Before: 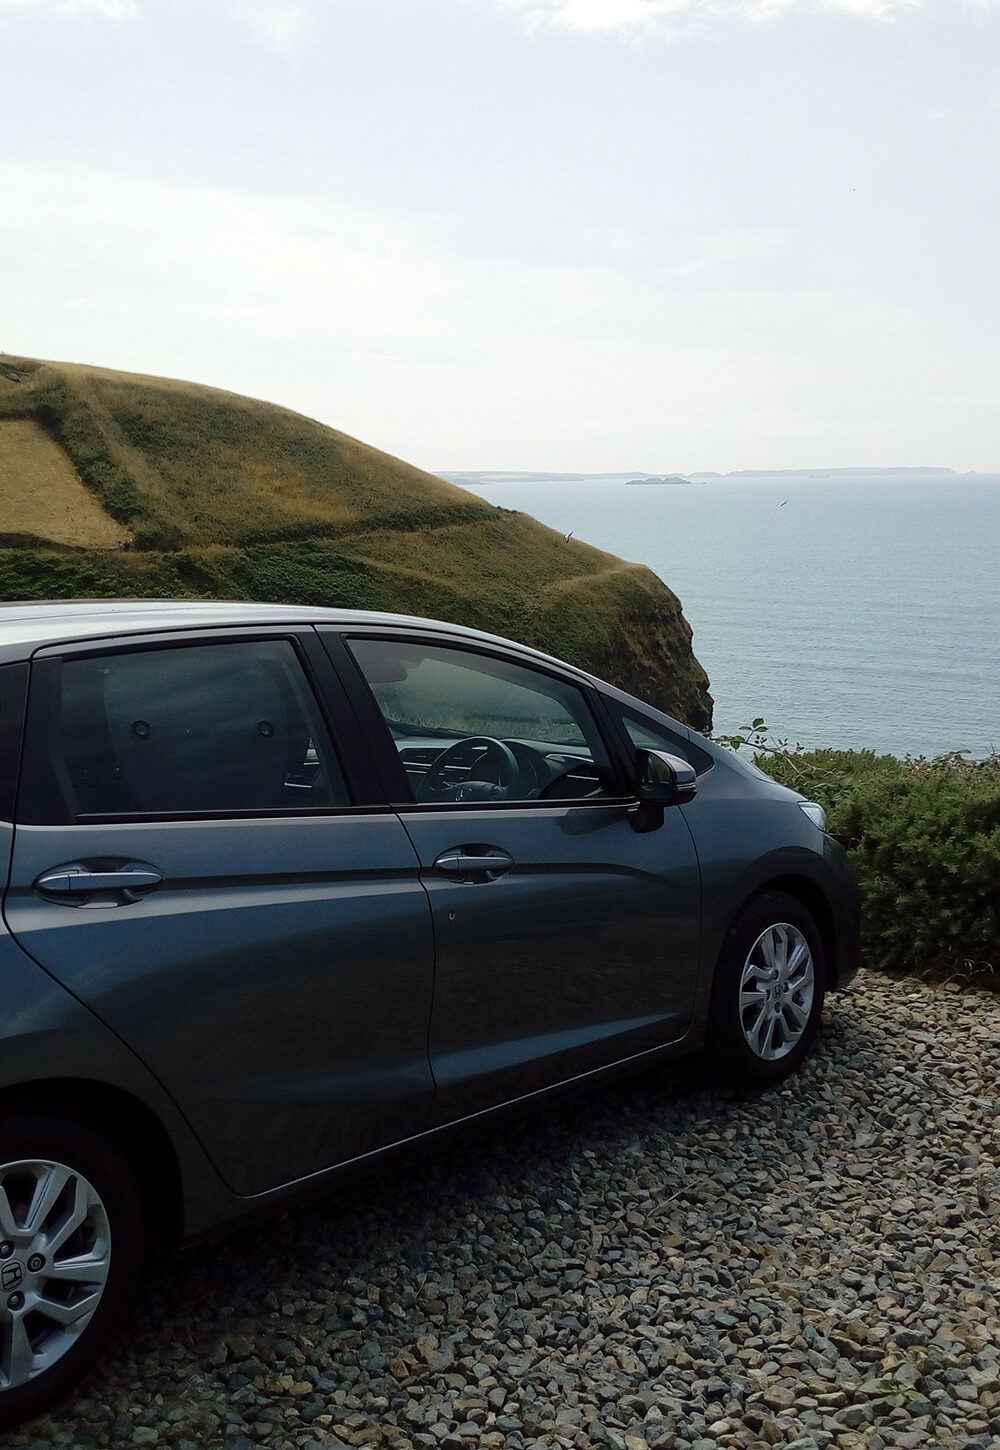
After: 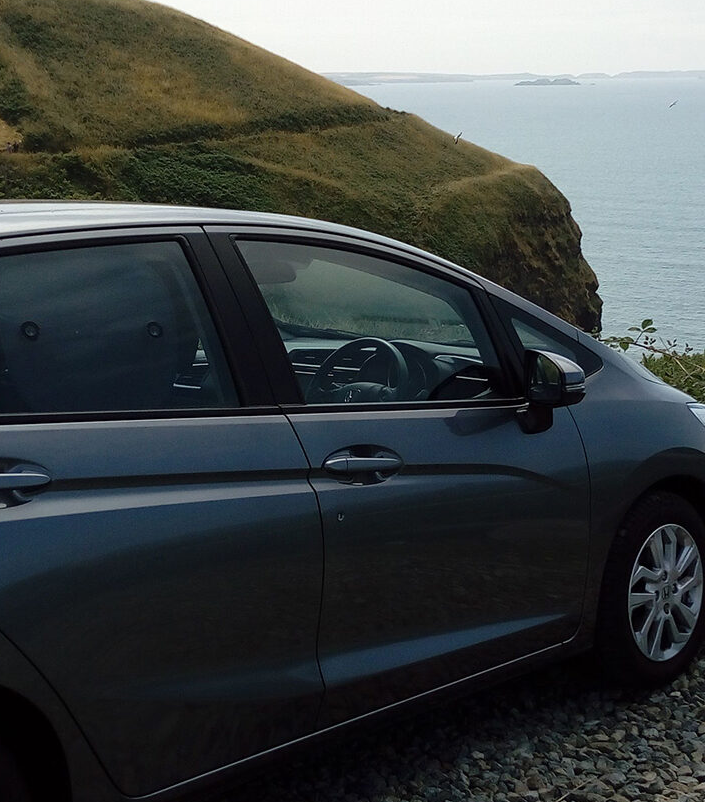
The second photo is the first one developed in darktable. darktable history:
crop: left 11.107%, top 27.543%, right 18.324%, bottom 17.13%
